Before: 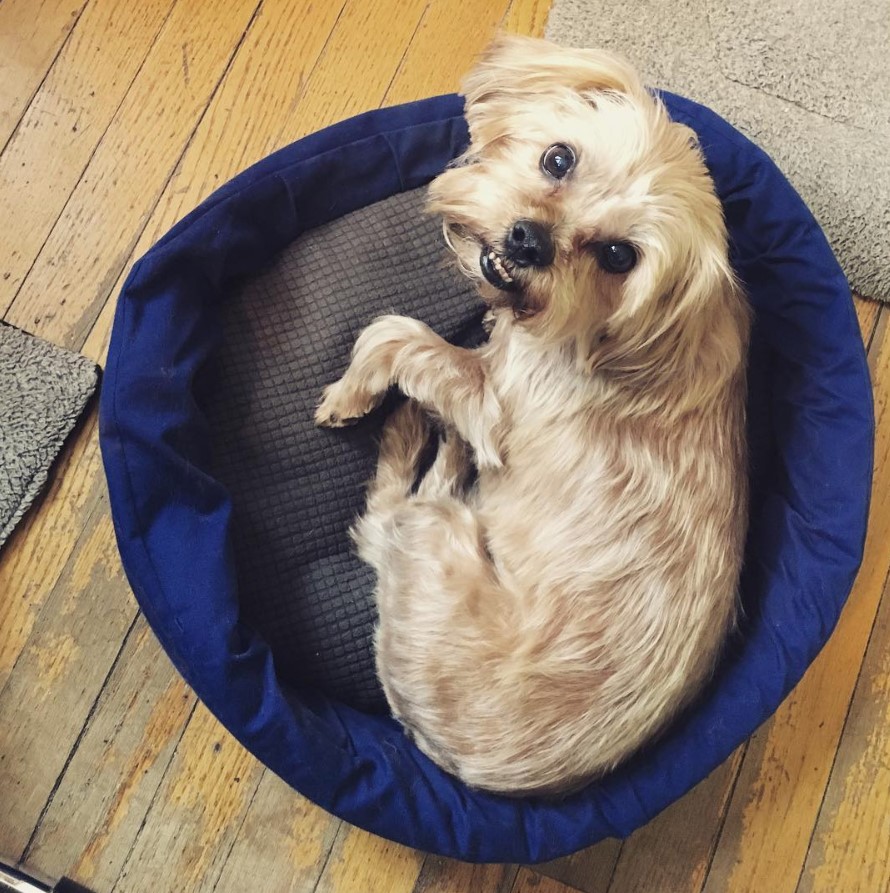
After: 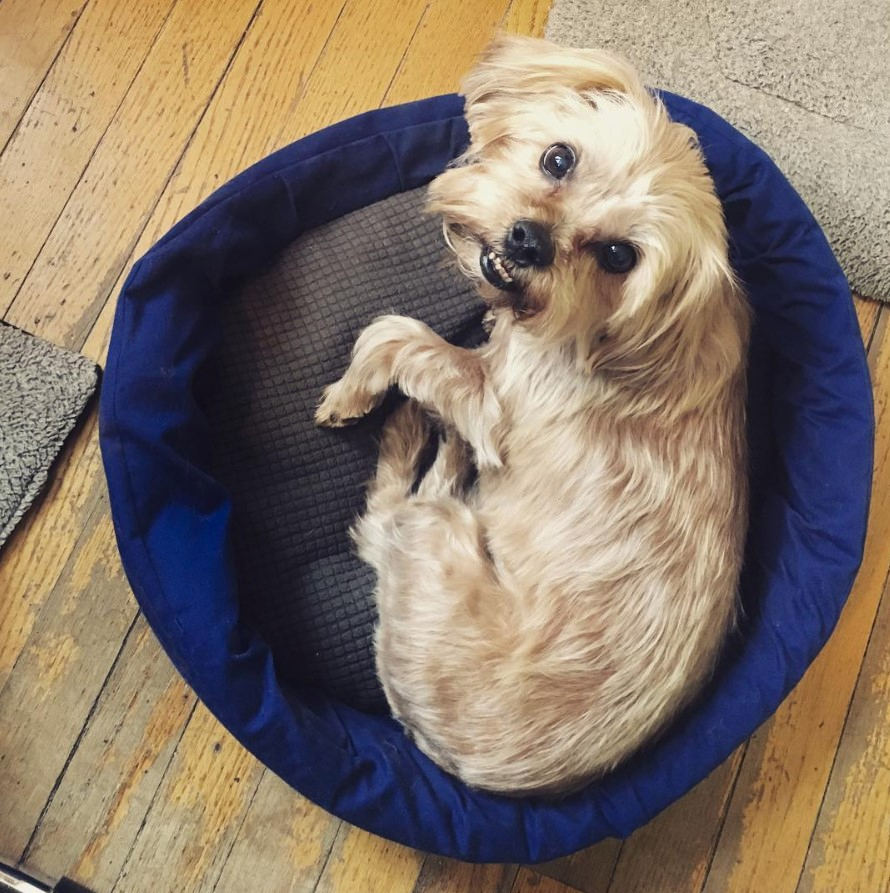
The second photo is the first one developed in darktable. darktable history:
shadows and highlights: shadows -87.16, highlights -36.79, soften with gaussian
